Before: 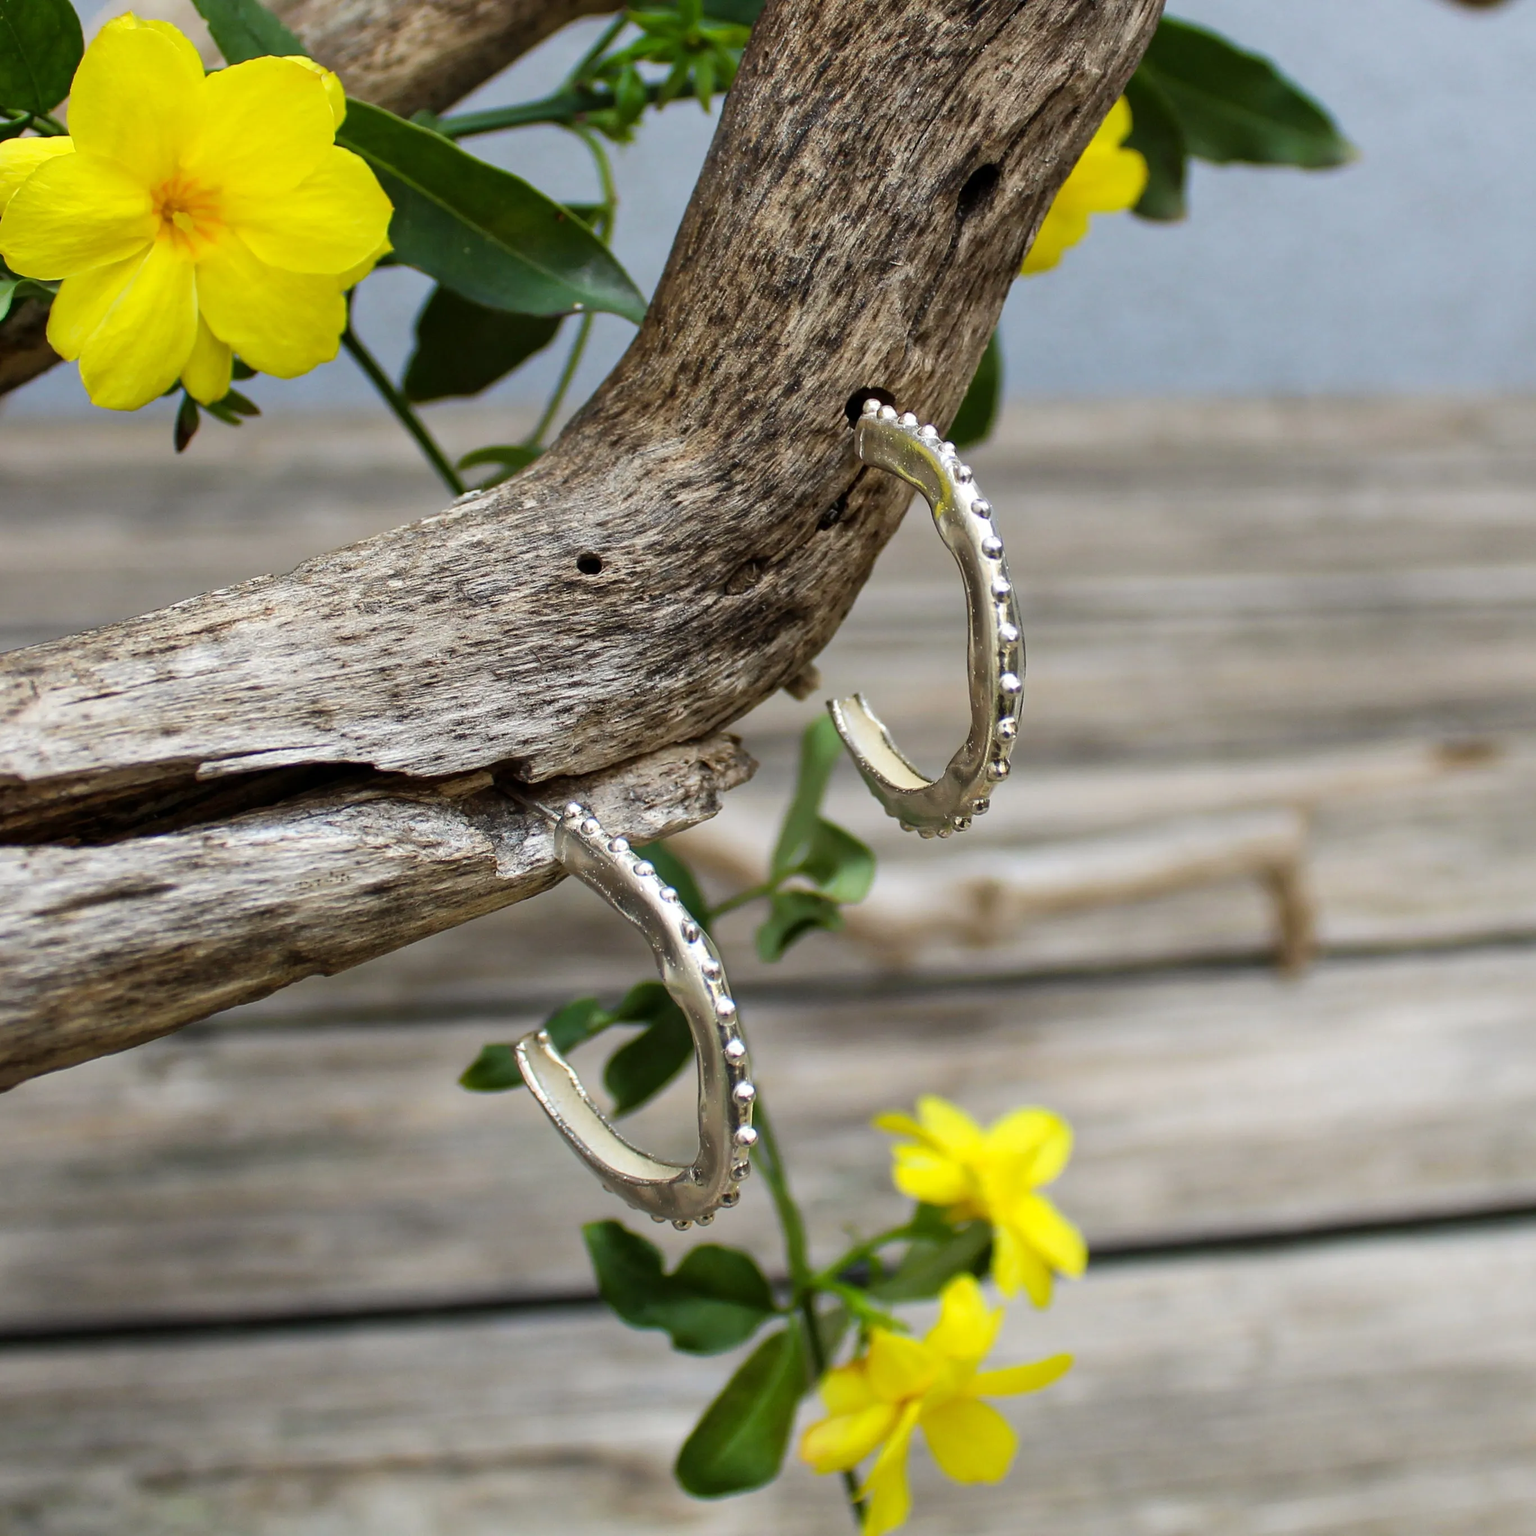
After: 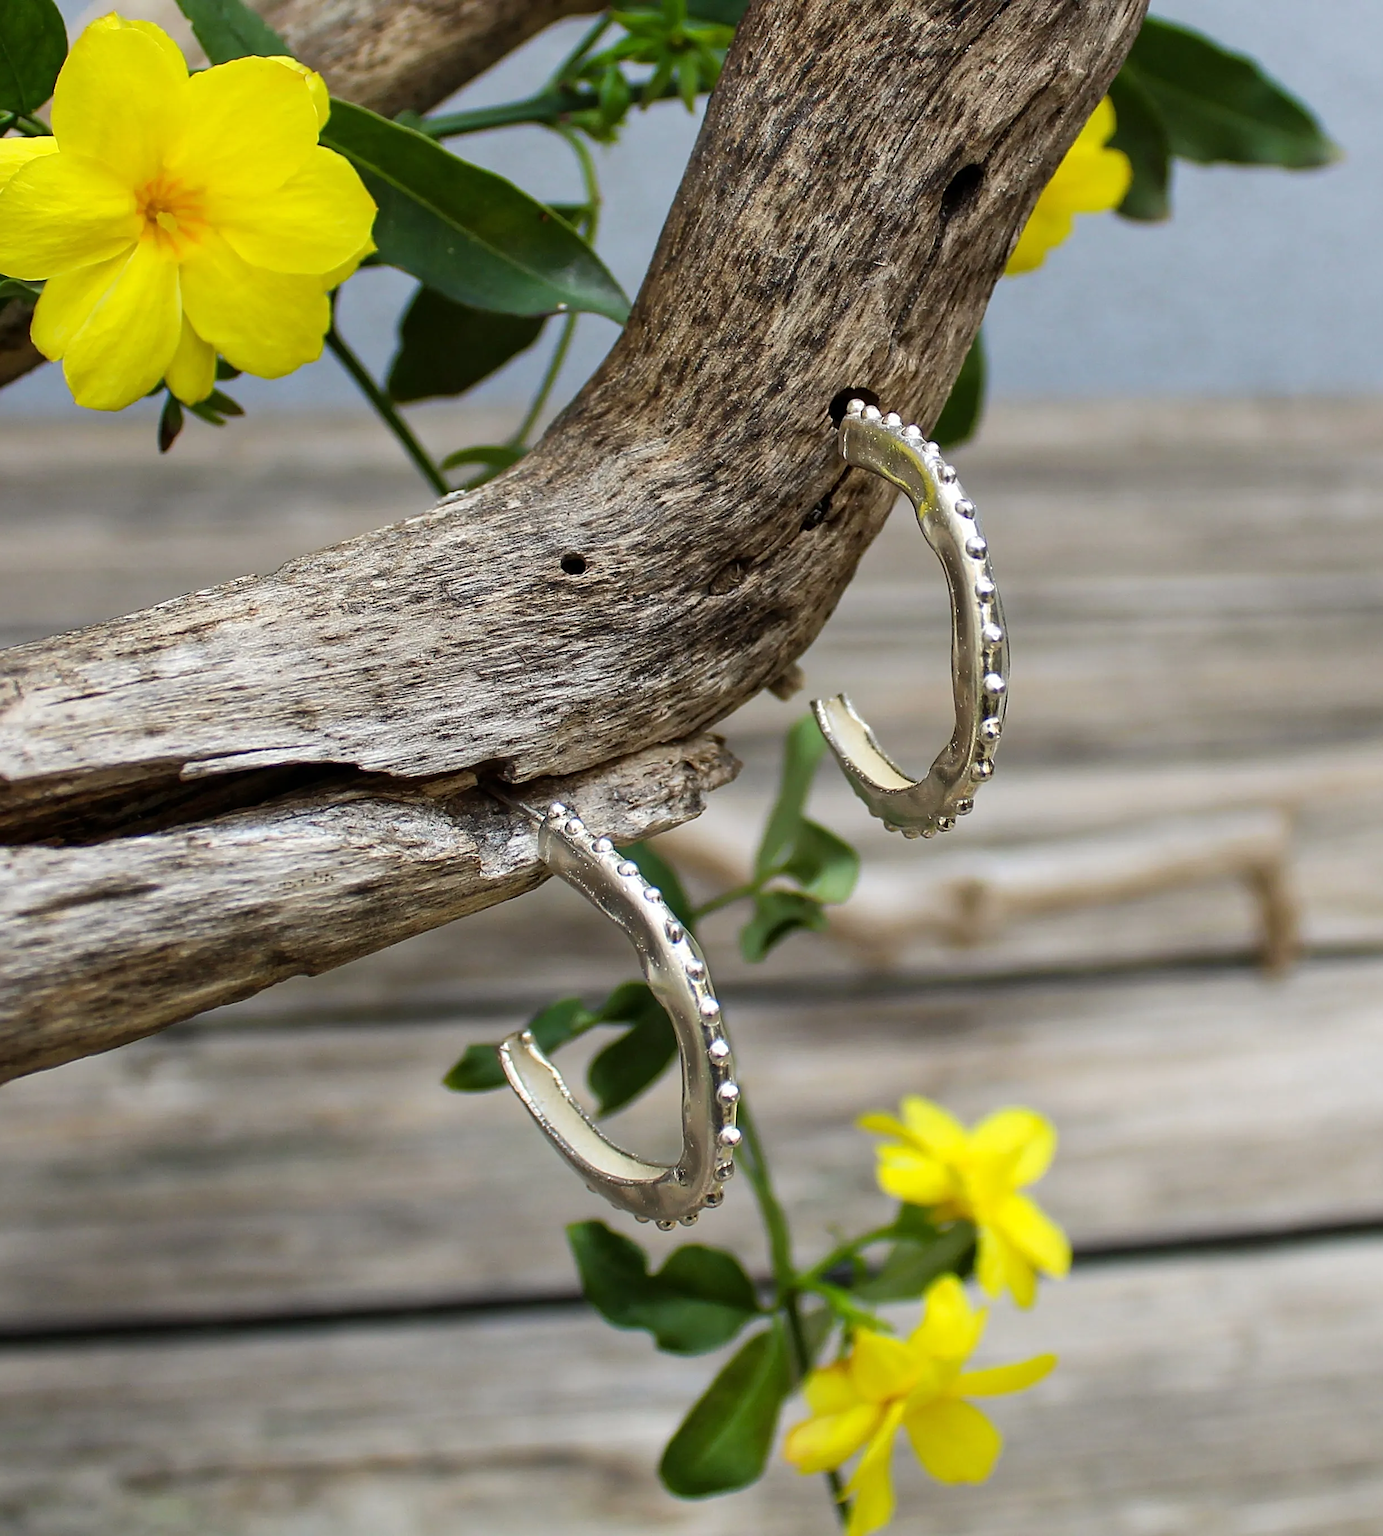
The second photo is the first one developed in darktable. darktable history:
sharpen: on, module defaults
crop and rotate: left 1.088%, right 8.807%
